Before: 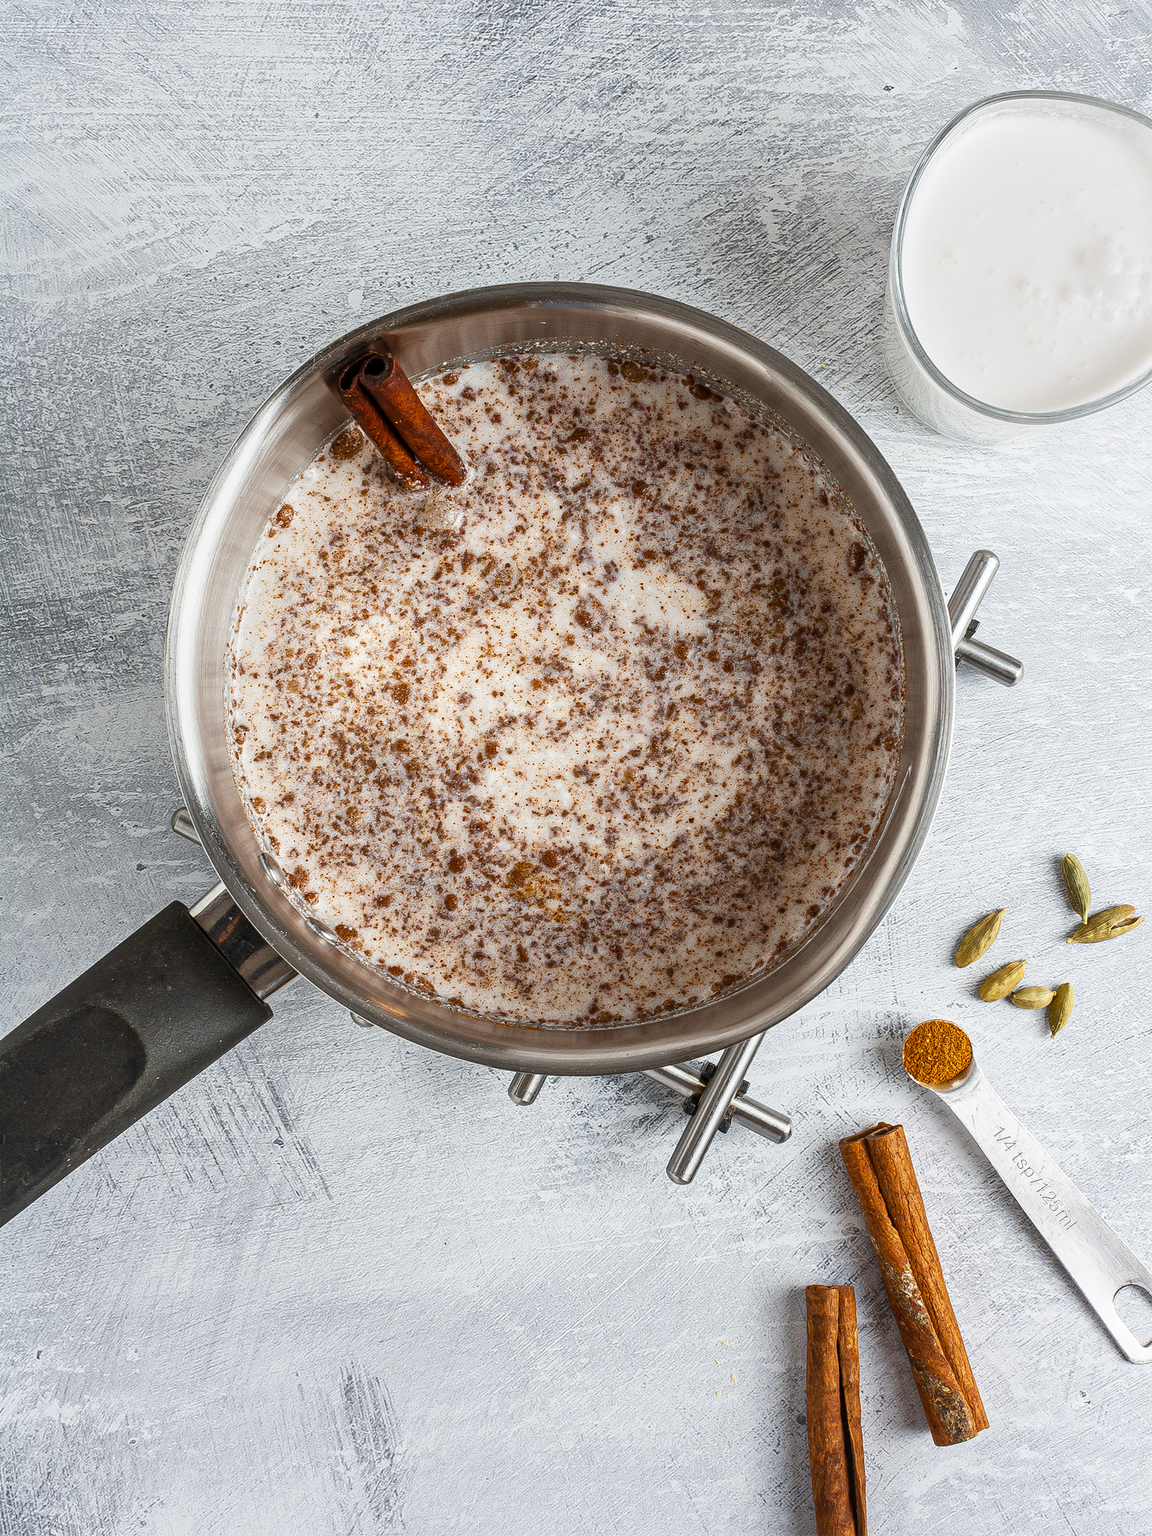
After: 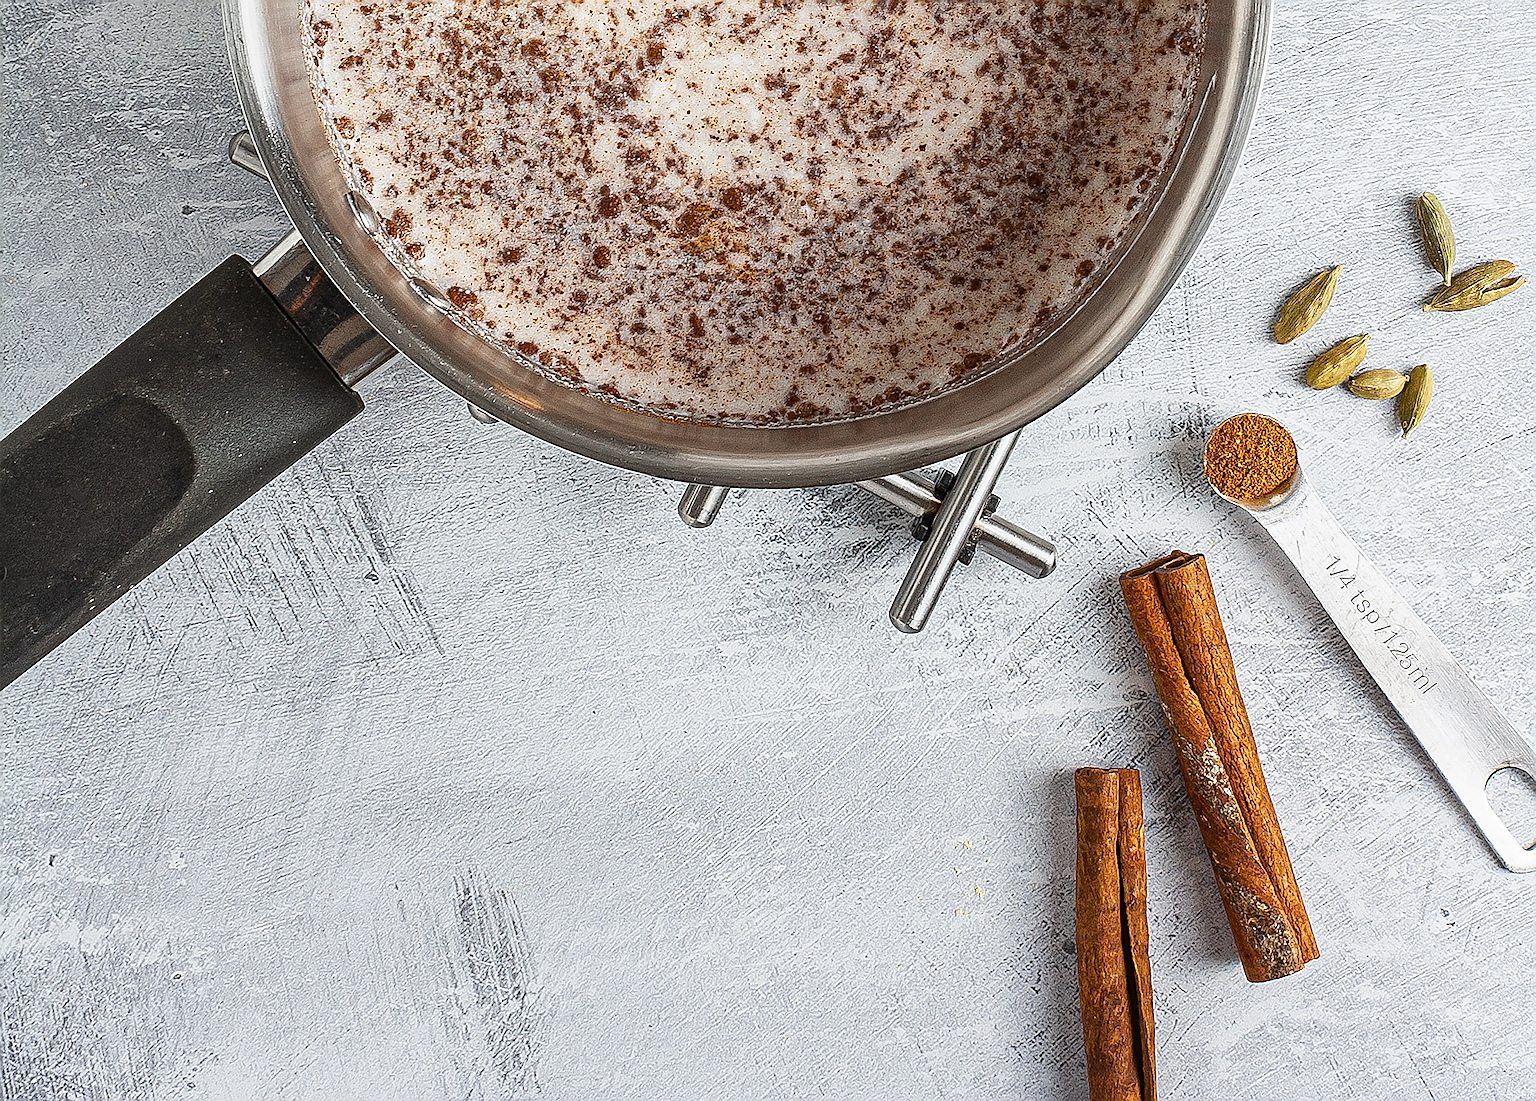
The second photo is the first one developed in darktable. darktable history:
crop and rotate: top 46.237%
sharpen: radius 1.4, amount 1.25, threshold 0.7
